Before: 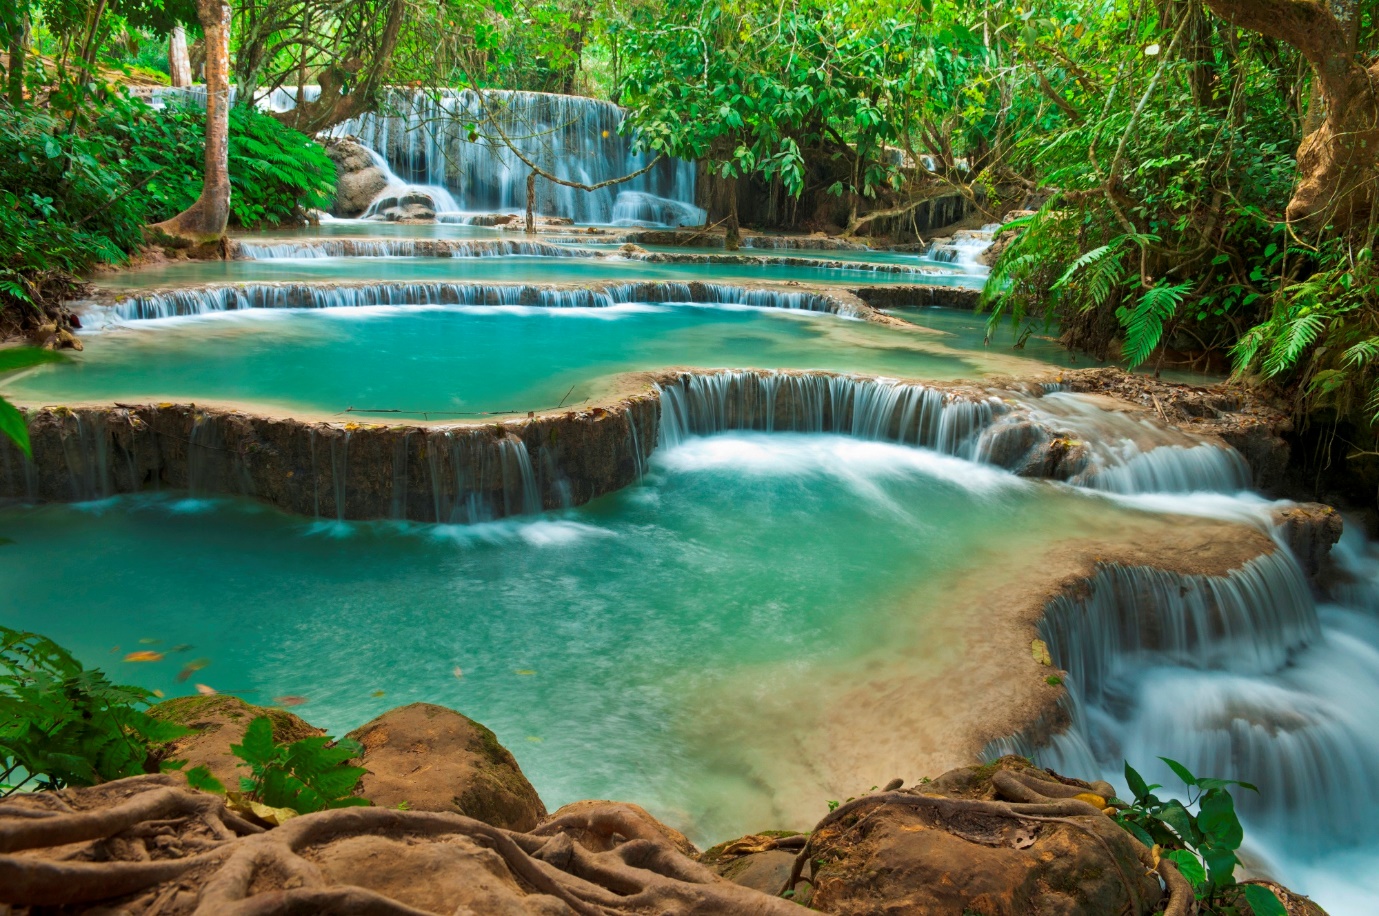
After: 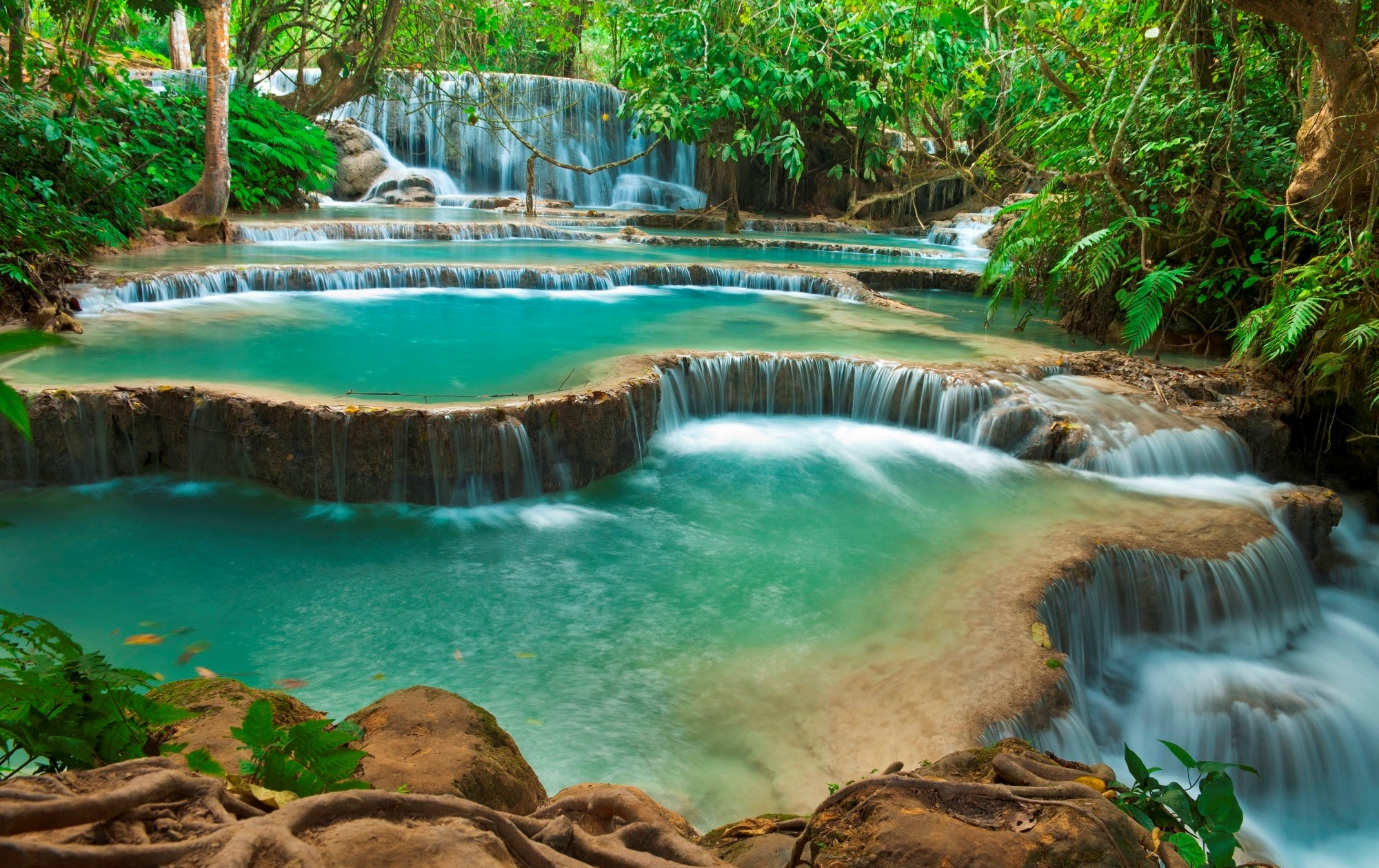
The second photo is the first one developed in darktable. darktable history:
crop and rotate: top 1.902%, bottom 3.295%
